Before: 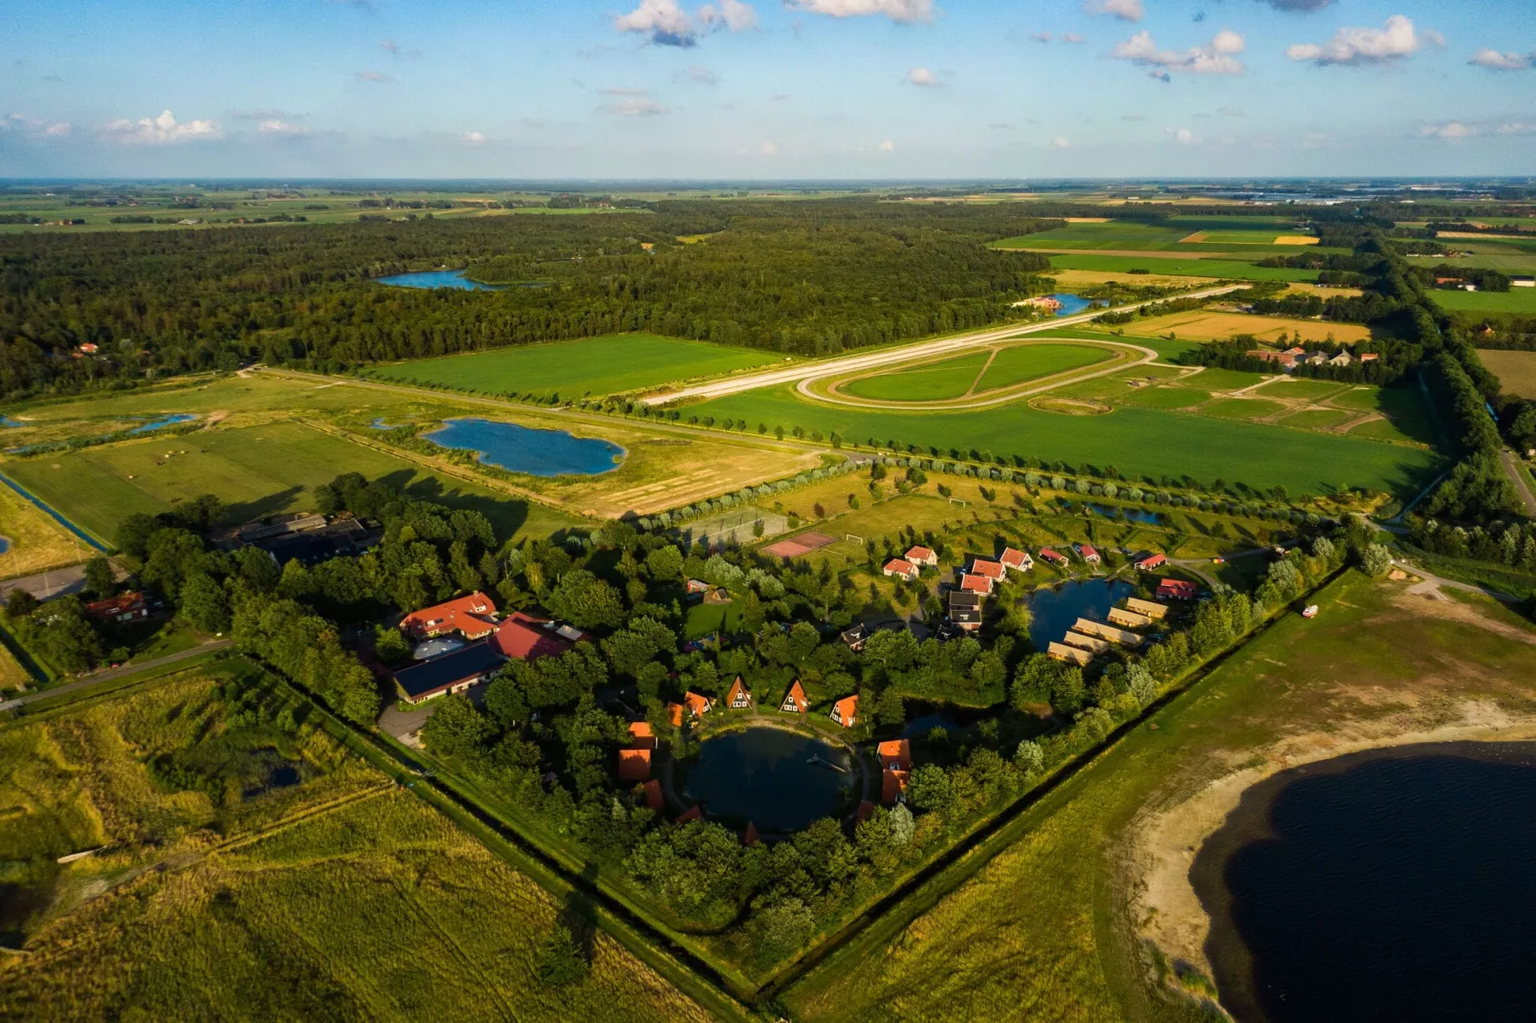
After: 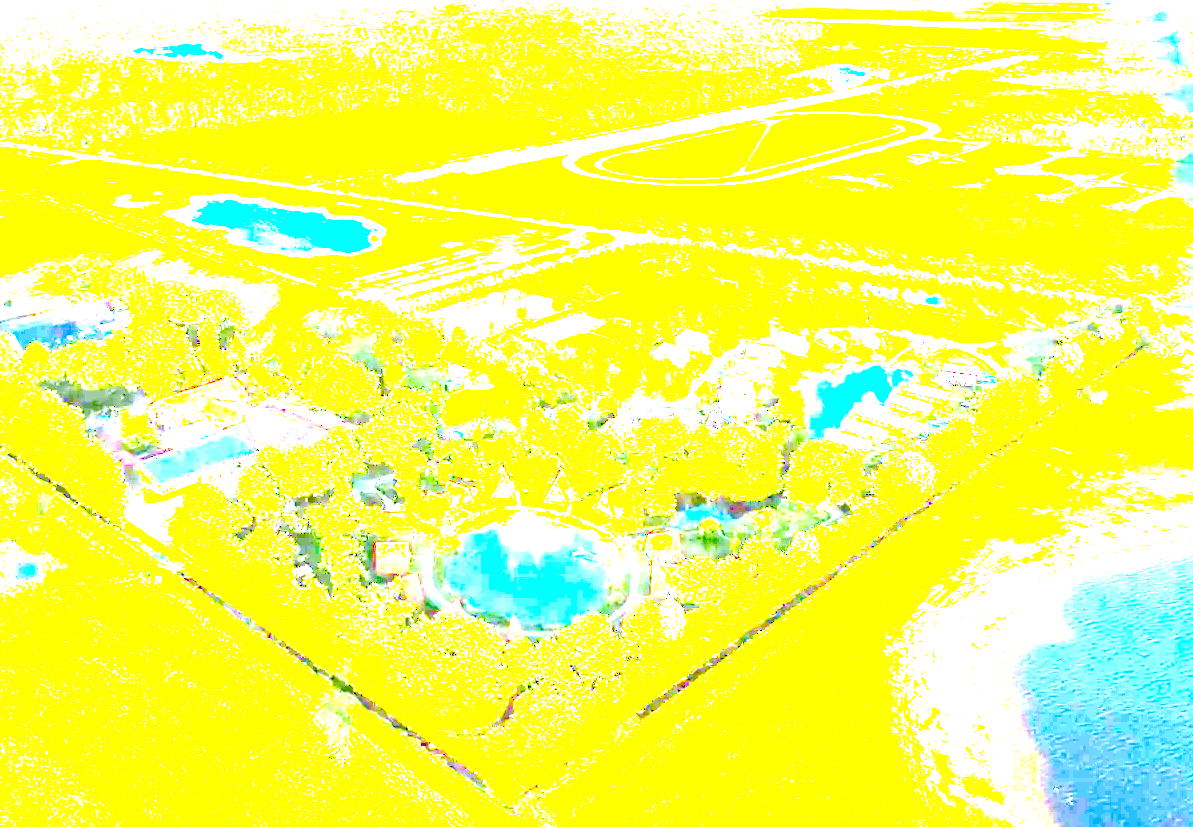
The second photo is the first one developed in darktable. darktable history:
crop: left 16.875%, top 22.671%, right 8.82%
color balance rgb: perceptual saturation grading › global saturation 16.013%
exposure: exposure 7.974 EV, compensate highlight preservation false
